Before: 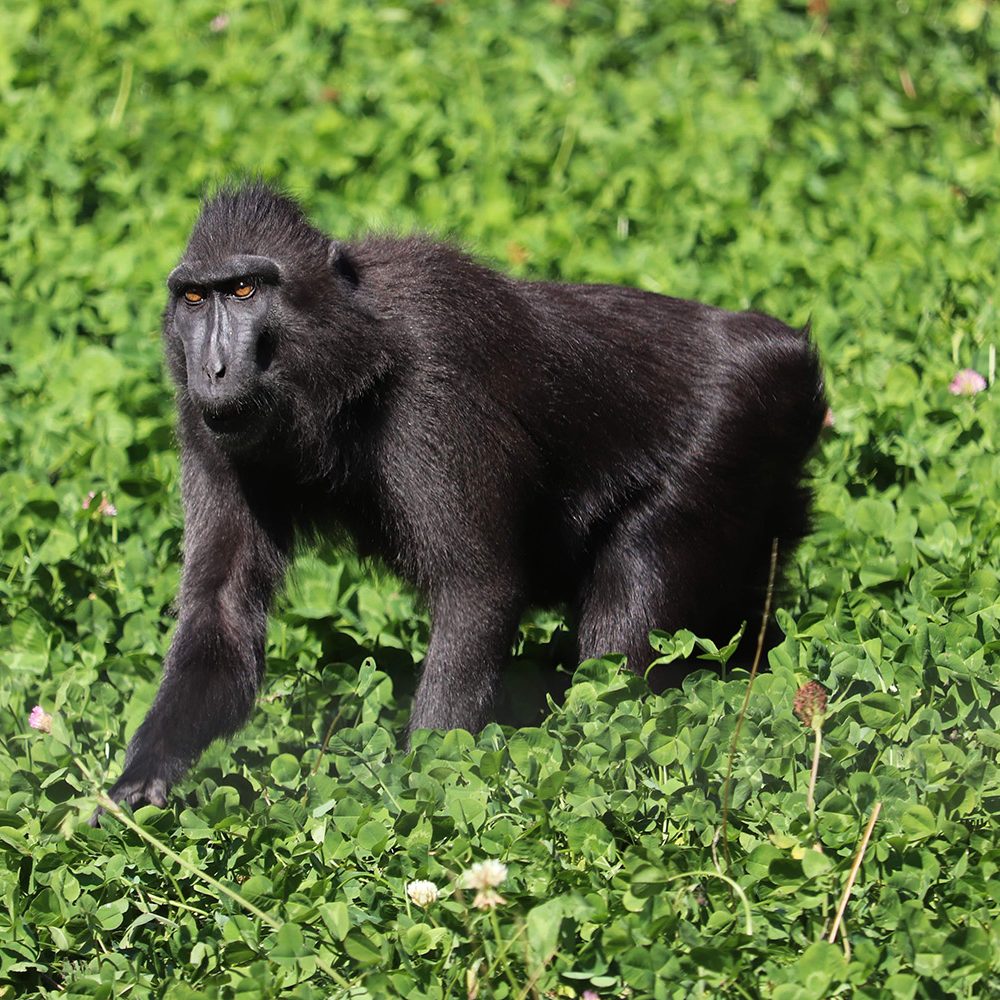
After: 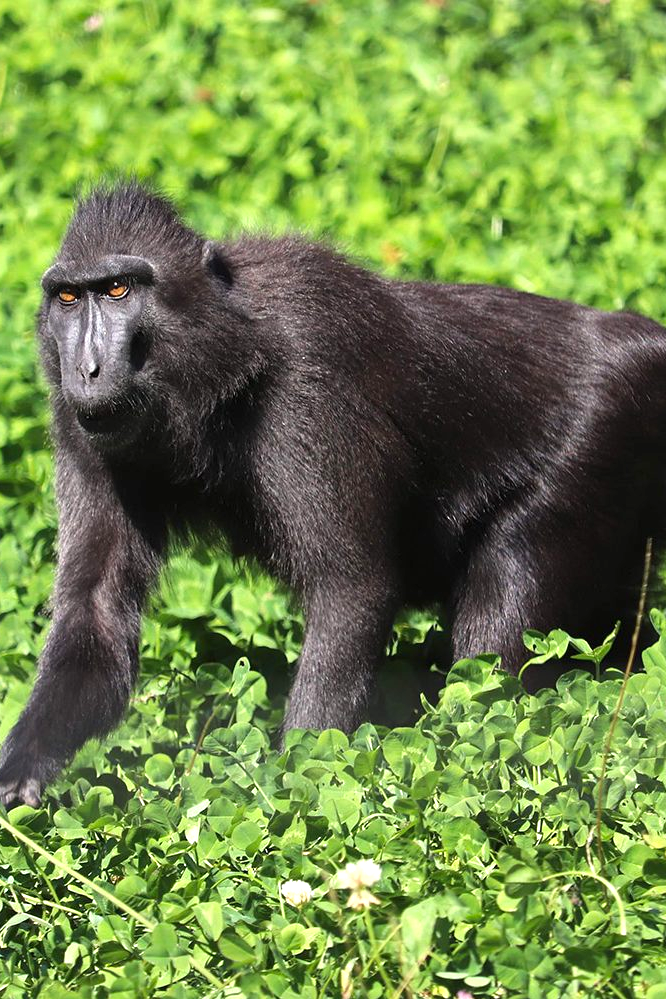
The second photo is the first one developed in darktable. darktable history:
crop and rotate: left 12.648%, right 20.685%
exposure: black level correction 0, exposure 0.7 EV, compensate exposure bias true, compensate highlight preservation false
vibrance: on, module defaults
